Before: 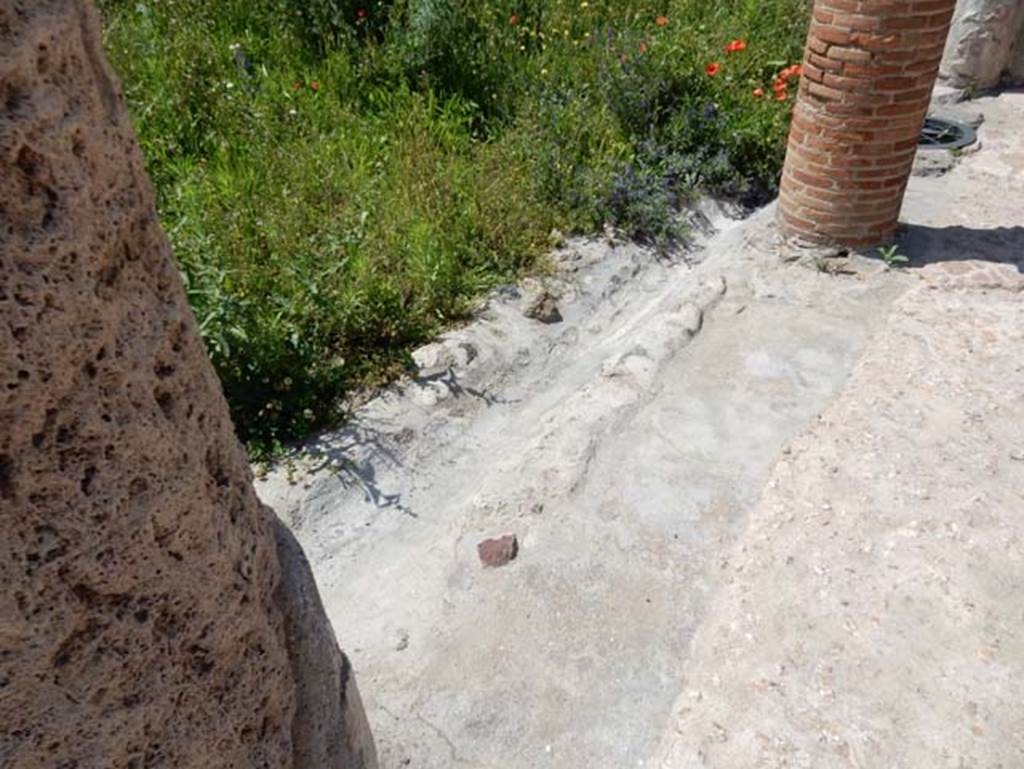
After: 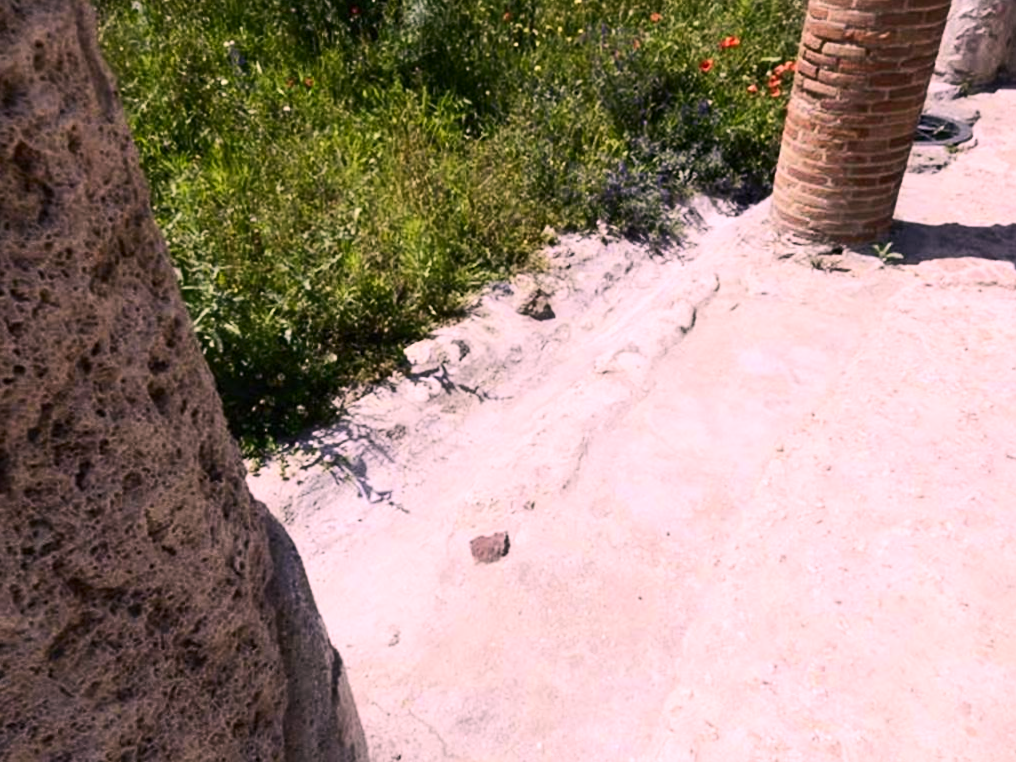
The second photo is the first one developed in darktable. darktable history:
tone curve: curves: ch0 [(0, 0) (0.339, 0.306) (0.687, 0.706) (1, 1)], color space Lab, linked channels, preserve colors none
contrast brightness saturation: contrast 0.24, brightness 0.09
white balance: red 0.948, green 1.02, blue 1.176
color correction: highlights a* 17.88, highlights b* 18.79
rotate and perspective: rotation 0.192°, lens shift (horizontal) -0.015, crop left 0.005, crop right 0.996, crop top 0.006, crop bottom 0.99
